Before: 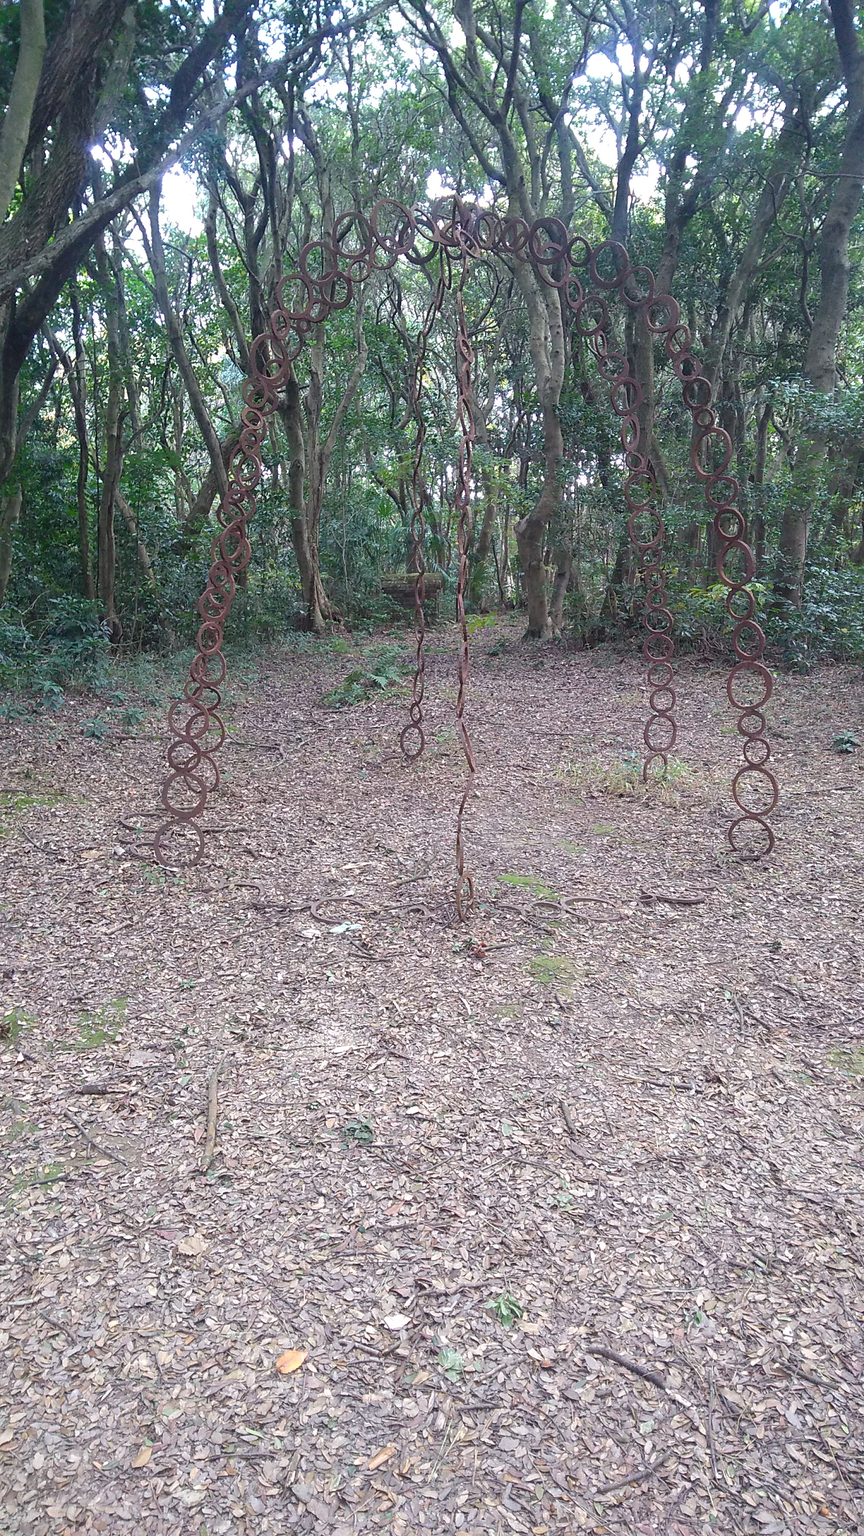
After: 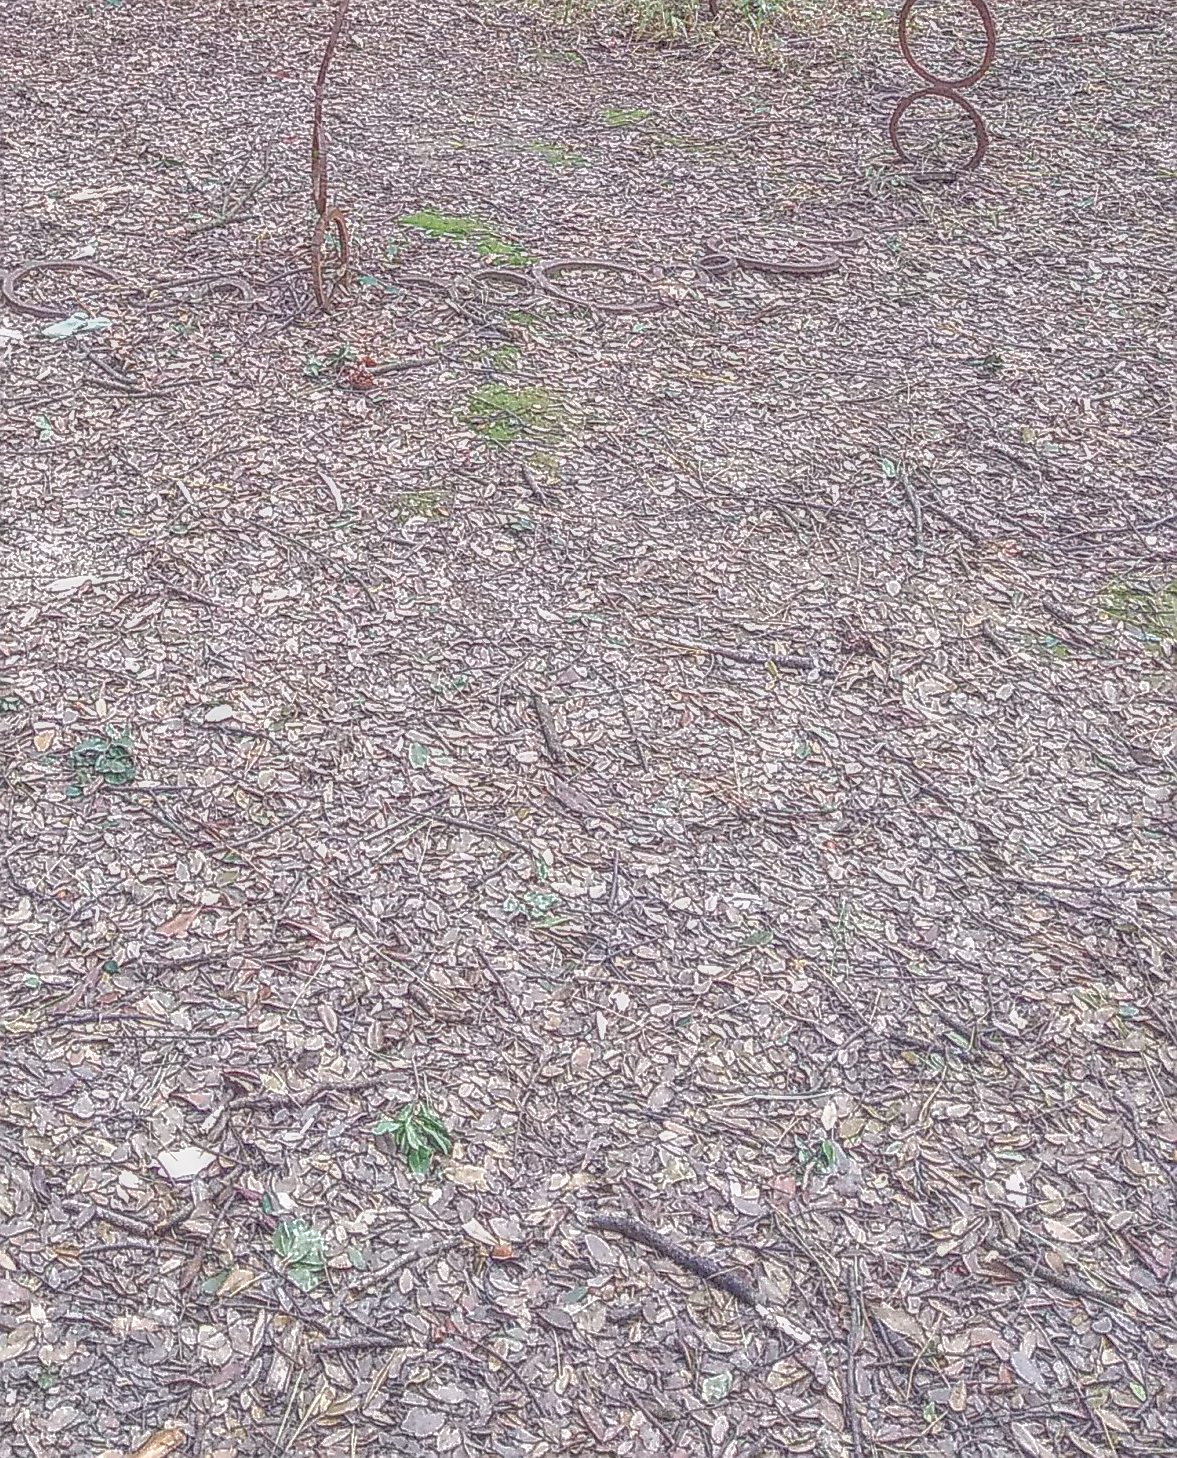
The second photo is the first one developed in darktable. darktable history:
sharpen: radius 1.429, amount 1.24, threshold 0.627
local contrast: highlights 2%, shadows 0%, detail 200%, midtone range 0.25
tone equalizer: -7 EV 0.165 EV, -6 EV 0.603 EV, -5 EV 1.15 EV, -4 EV 1.33 EV, -3 EV 1.13 EV, -2 EV 0.6 EV, -1 EV 0.146 EV
crop and rotate: left 35.891%, top 50.454%, bottom 4.854%
shadows and highlights: shadows 43.58, white point adjustment -1.56, soften with gaussian
